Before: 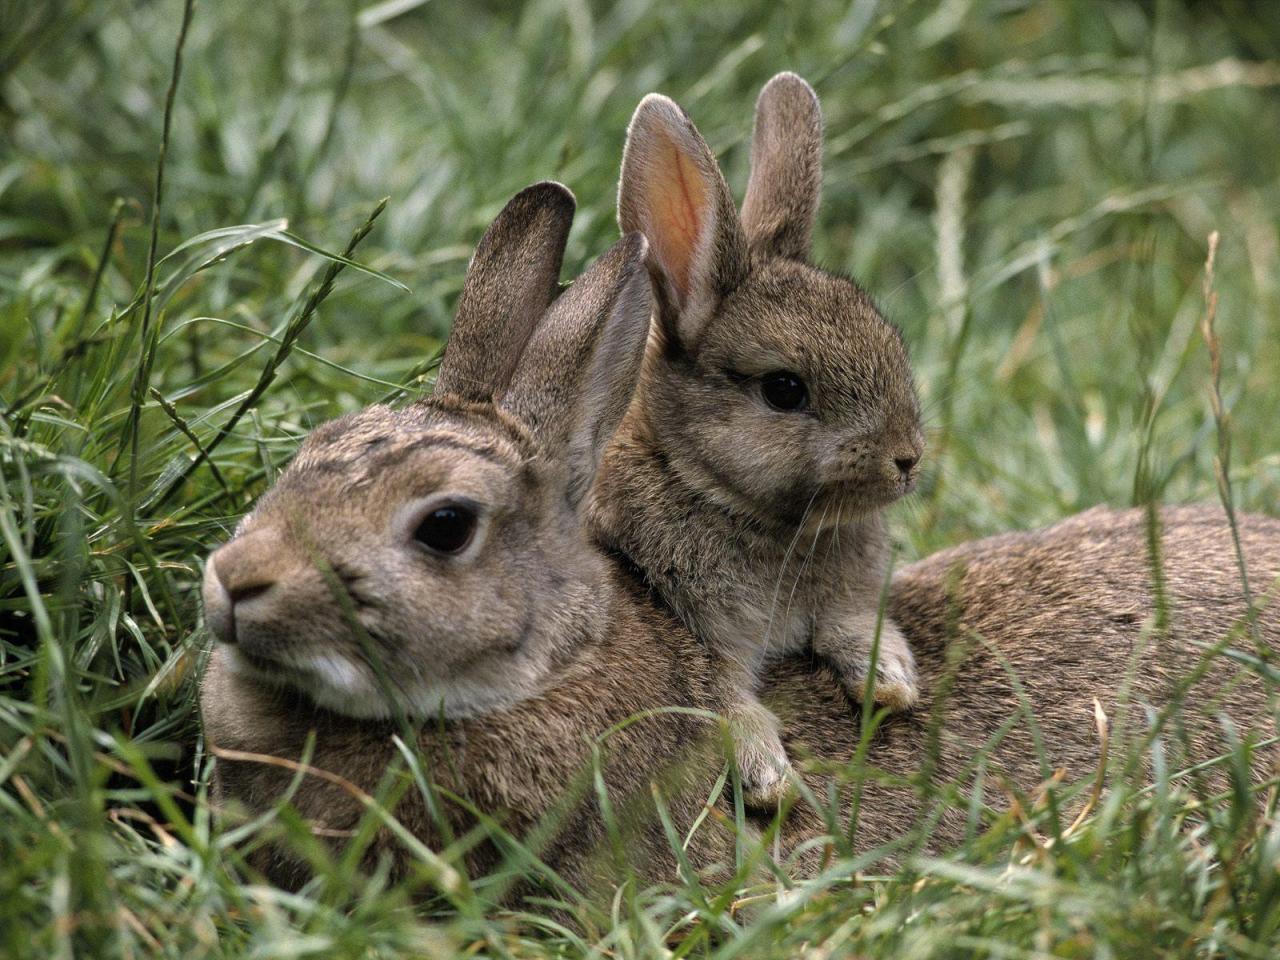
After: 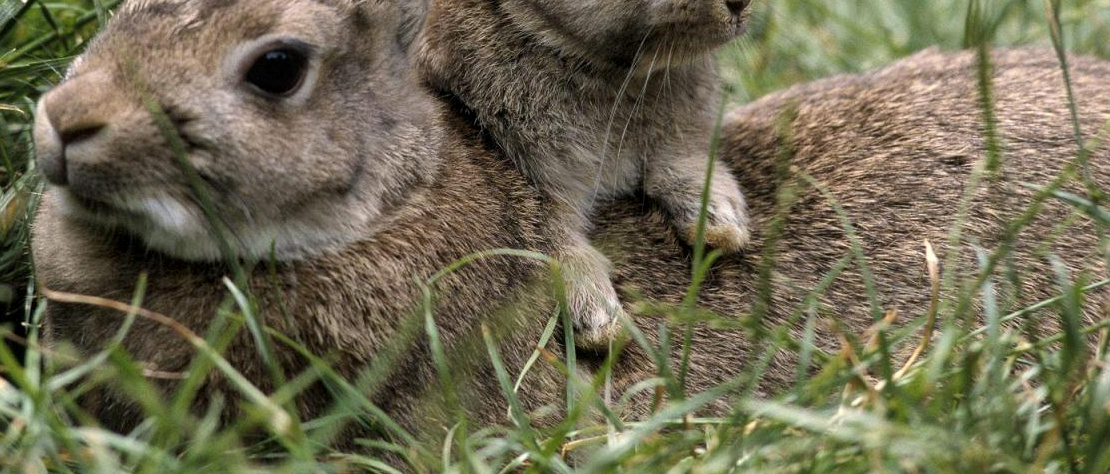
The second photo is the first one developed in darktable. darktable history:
local contrast: mode bilateral grid, contrast 21, coarseness 49, detail 120%, midtone range 0.2
crop and rotate: left 13.241%, top 47.723%, bottom 2.893%
